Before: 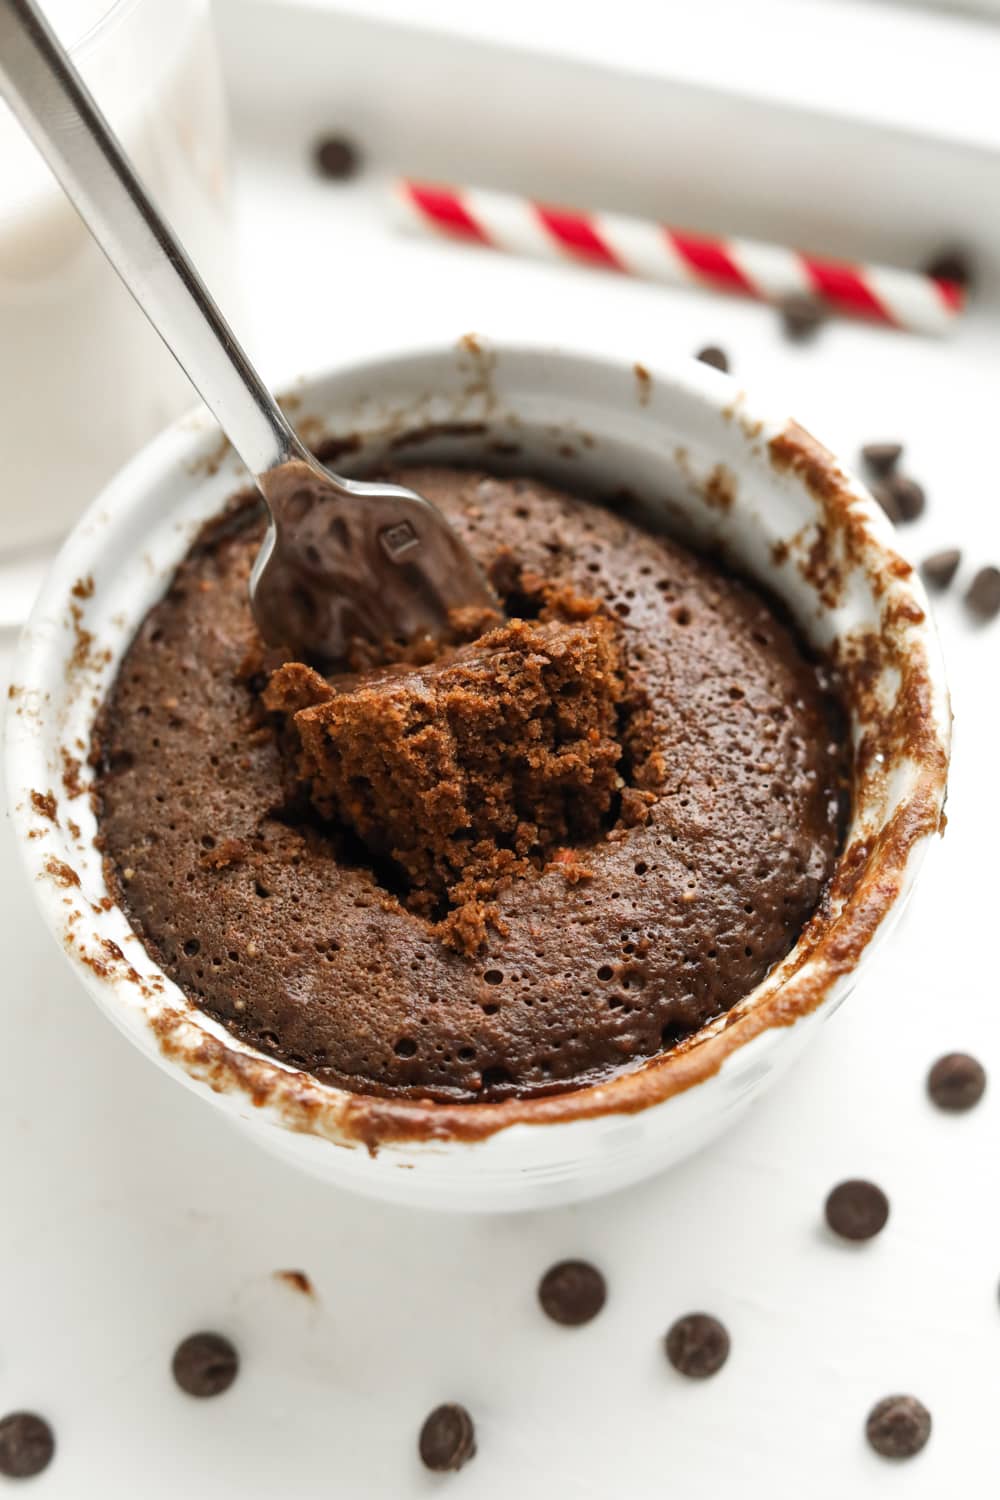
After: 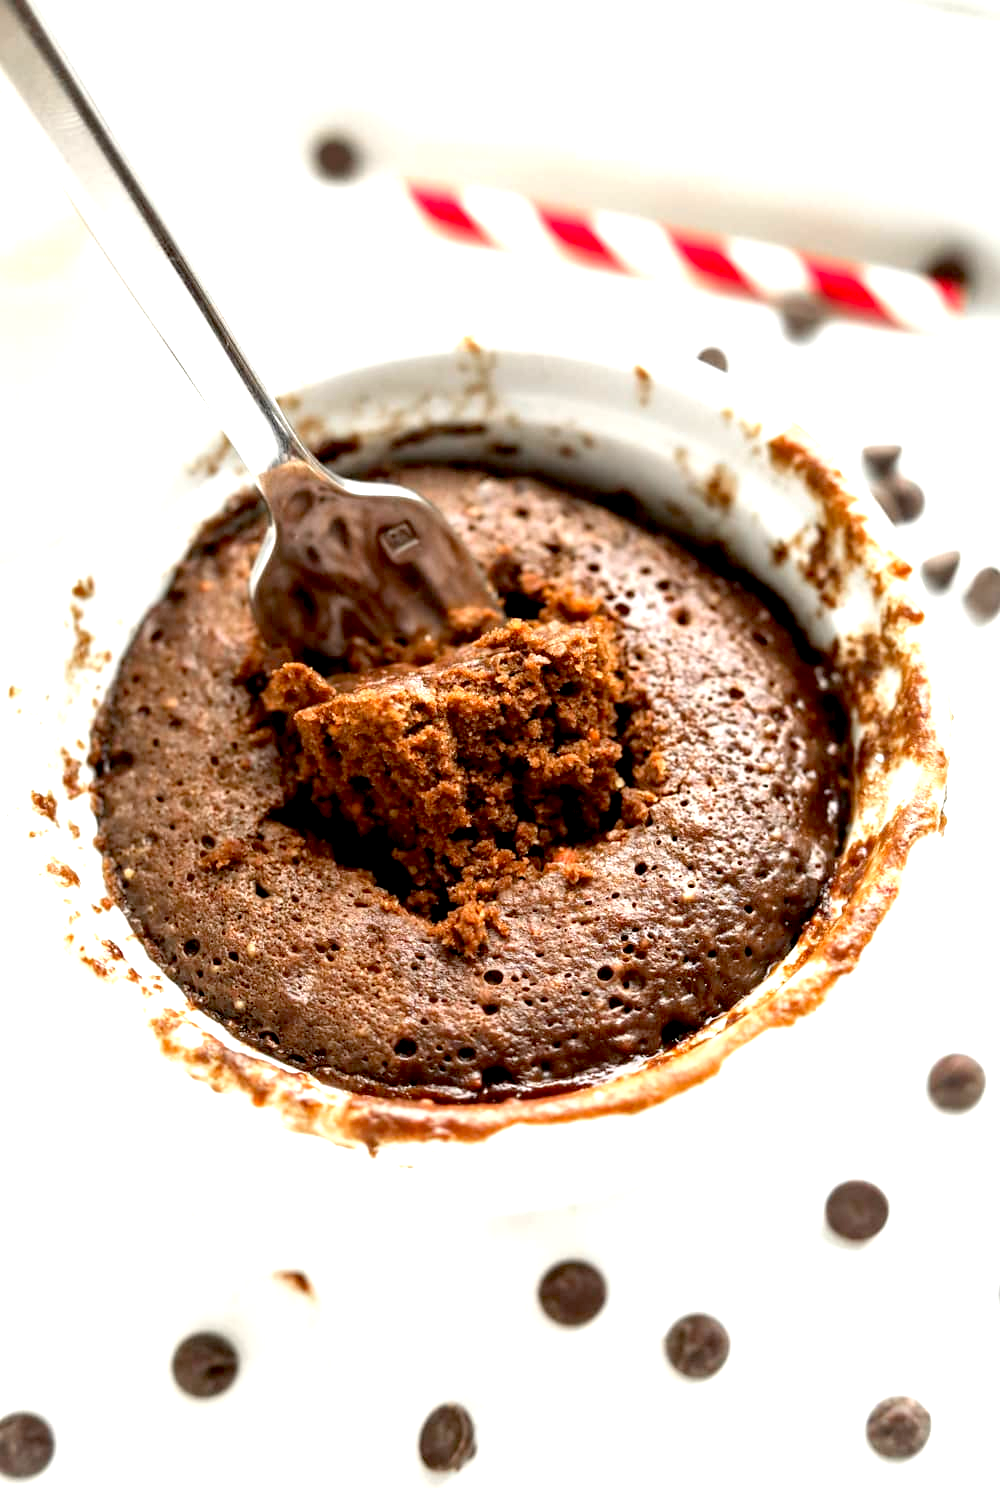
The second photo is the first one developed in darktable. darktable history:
exposure: black level correction 0.011, exposure 1.075 EV, compensate highlight preservation false
